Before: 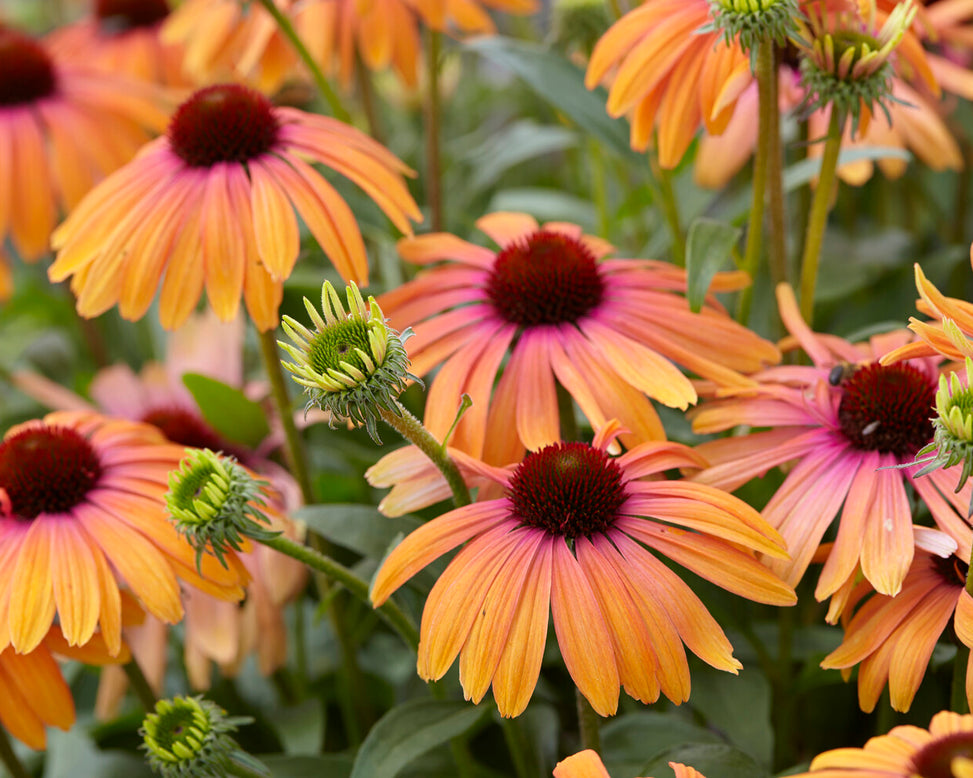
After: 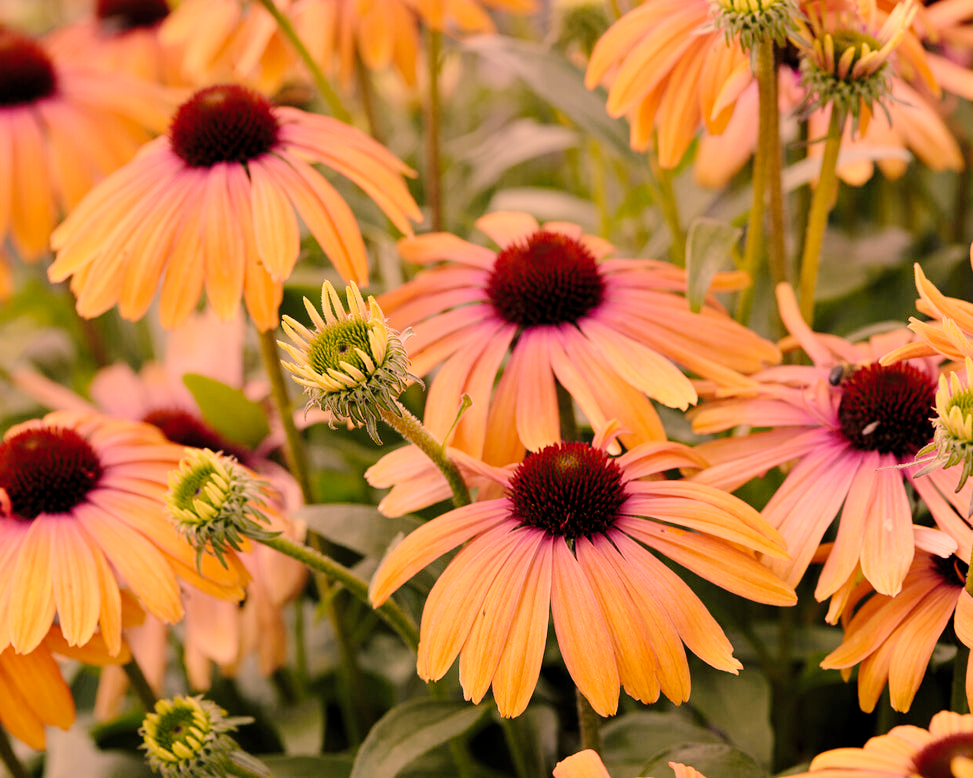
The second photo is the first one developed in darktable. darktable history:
white balance: red 1, blue 1
color correction: highlights a* 40, highlights b* 40, saturation 0.69
levels: levels [0.018, 0.493, 1]
tone curve: curves: ch0 [(0, 0) (0.003, 0.011) (0.011, 0.012) (0.025, 0.013) (0.044, 0.023) (0.069, 0.04) (0.1, 0.06) (0.136, 0.094) (0.177, 0.145) (0.224, 0.213) (0.277, 0.301) (0.335, 0.389) (0.399, 0.473) (0.468, 0.554) (0.543, 0.627) (0.623, 0.694) (0.709, 0.763) (0.801, 0.83) (0.898, 0.906) (1, 1)], preserve colors none
